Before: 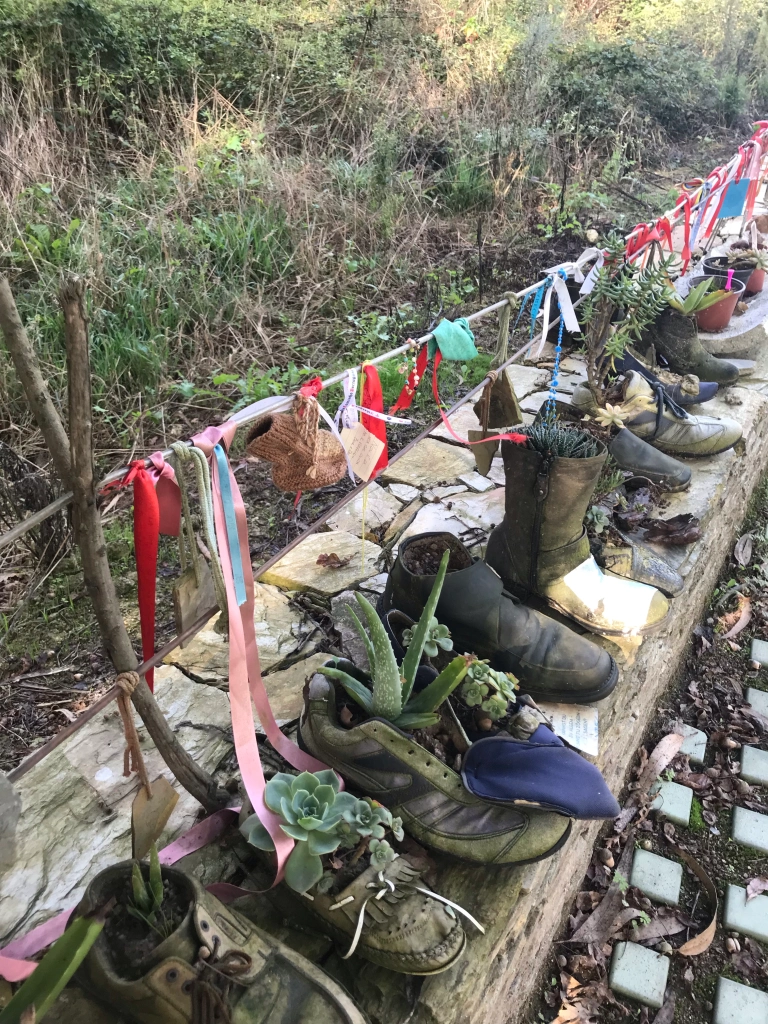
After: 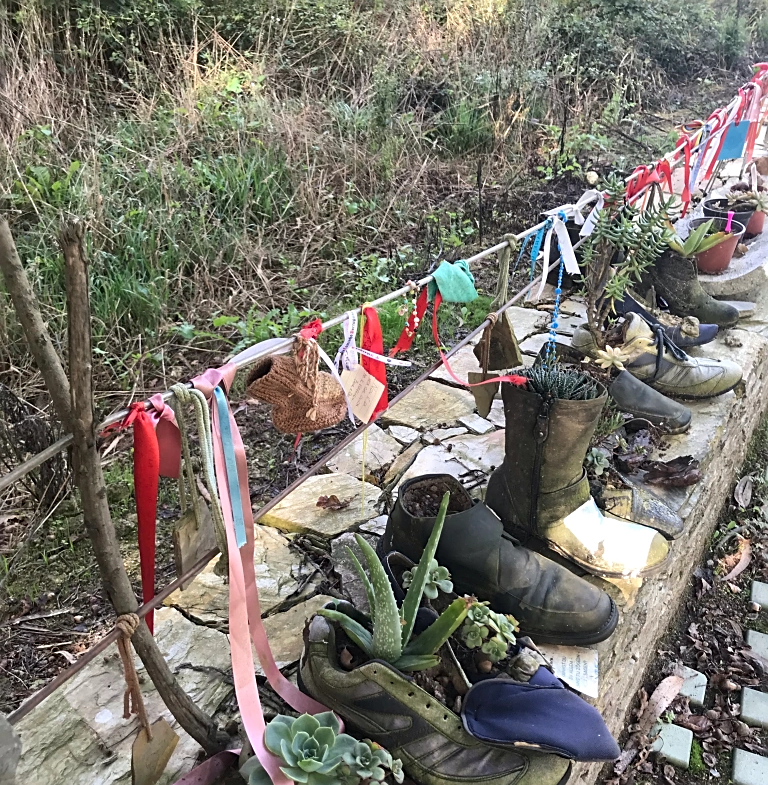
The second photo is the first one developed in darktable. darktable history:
crop: top 5.667%, bottom 17.637%
sharpen: on, module defaults
